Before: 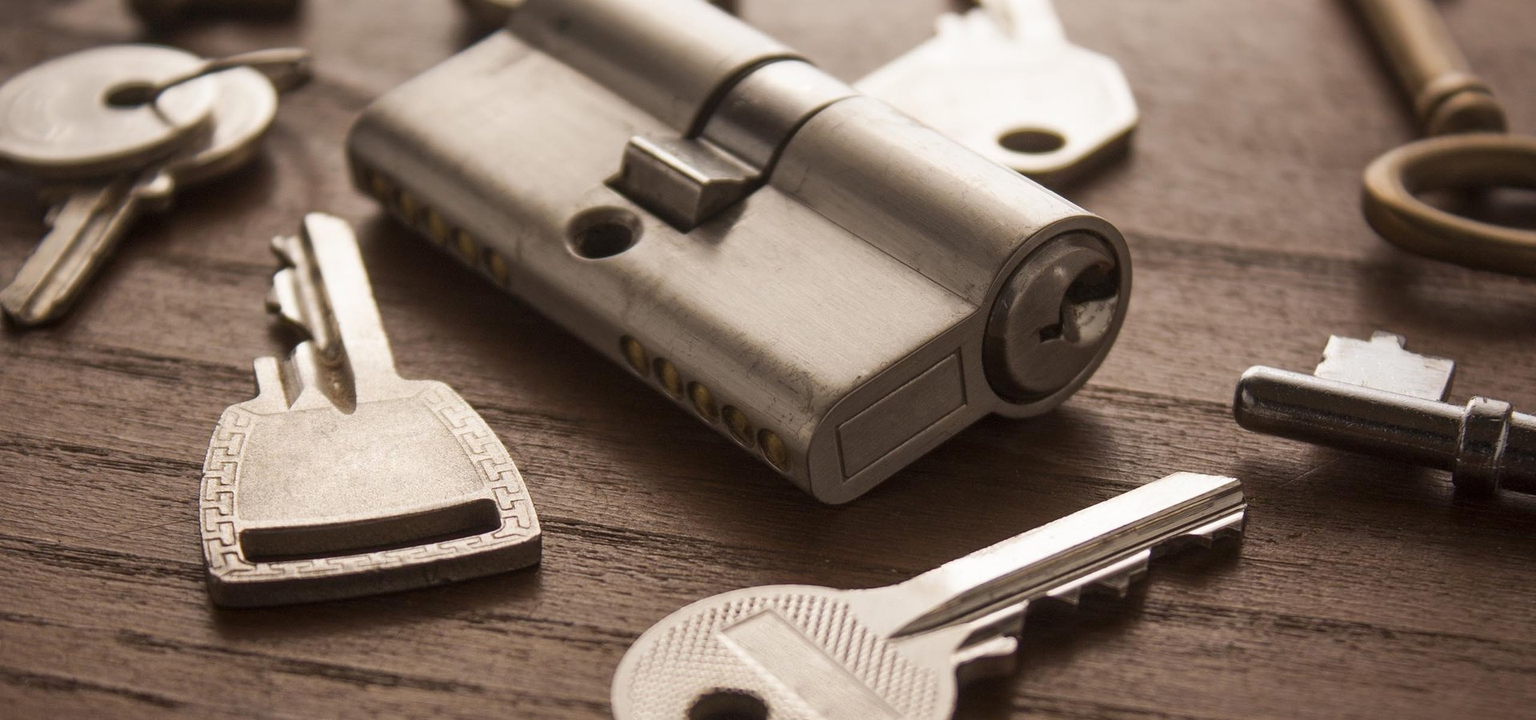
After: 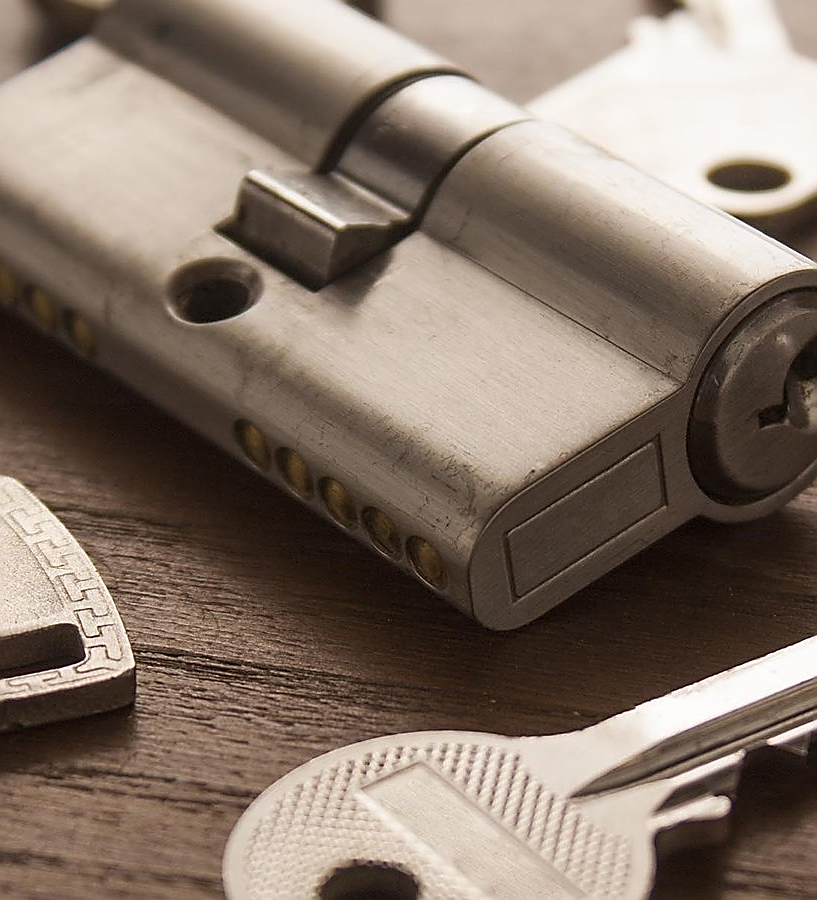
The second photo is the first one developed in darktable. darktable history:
crop: left 28.19%, right 29.253%
sharpen: radius 1.425, amount 1.255, threshold 0.831
